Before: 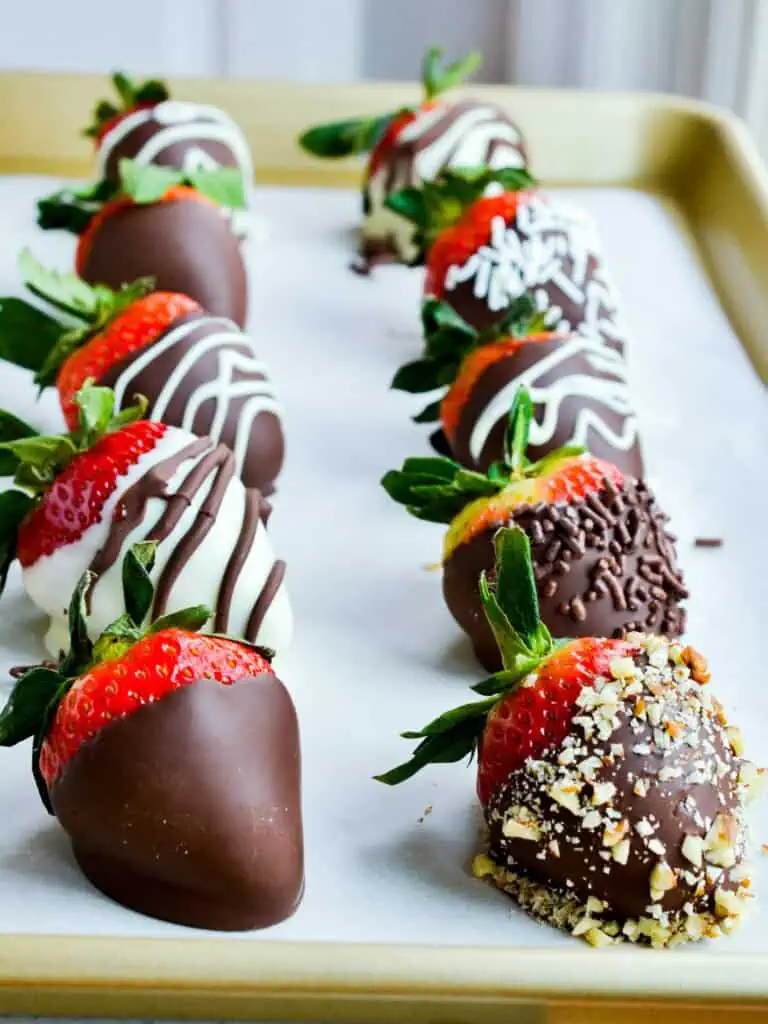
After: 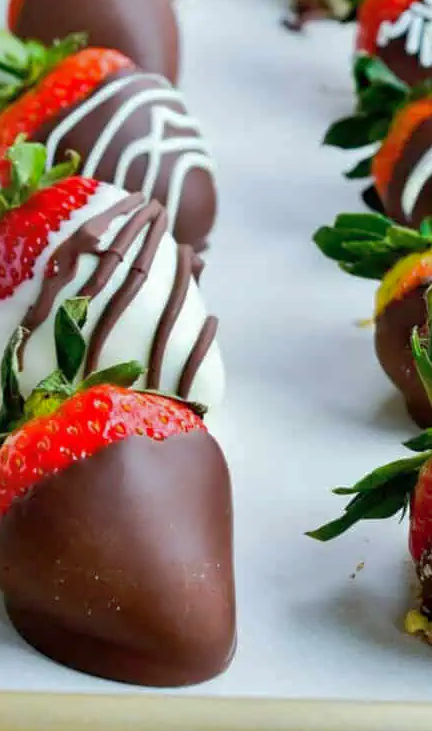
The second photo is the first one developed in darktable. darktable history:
shadows and highlights: on, module defaults
crop: left 8.966%, top 23.852%, right 34.699%, bottom 4.703%
exposure: compensate exposure bias true, compensate highlight preservation false
